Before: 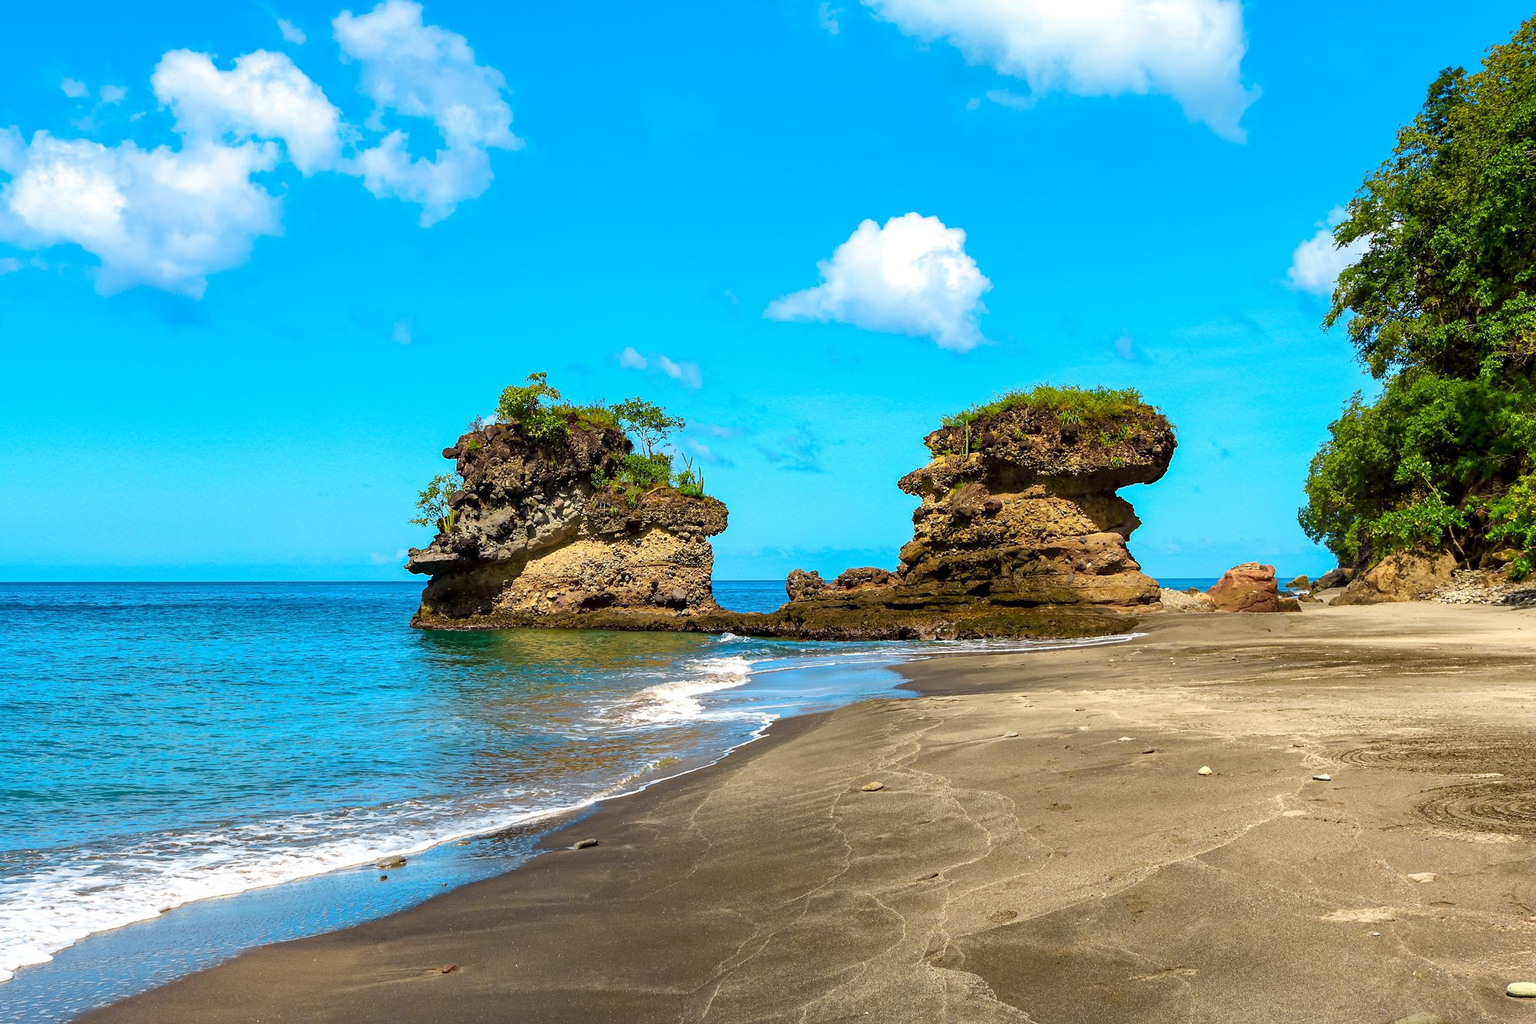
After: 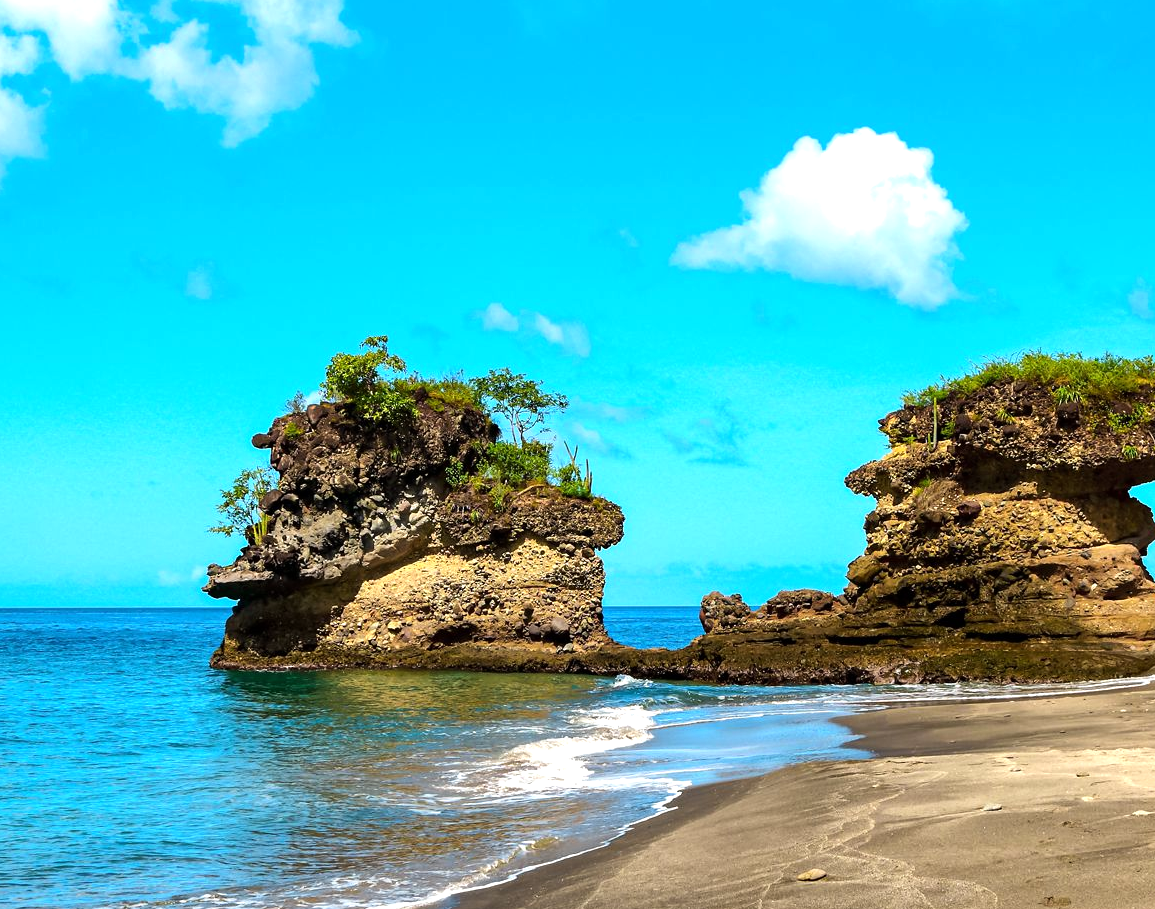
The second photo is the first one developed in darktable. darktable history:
tone equalizer: -8 EV -0.417 EV, -7 EV -0.389 EV, -6 EV -0.333 EV, -5 EV -0.222 EV, -3 EV 0.222 EV, -2 EV 0.333 EV, -1 EV 0.389 EV, +0 EV 0.417 EV, edges refinement/feathering 500, mask exposure compensation -1.57 EV, preserve details no
crop: left 16.202%, top 11.208%, right 26.045%, bottom 20.557%
